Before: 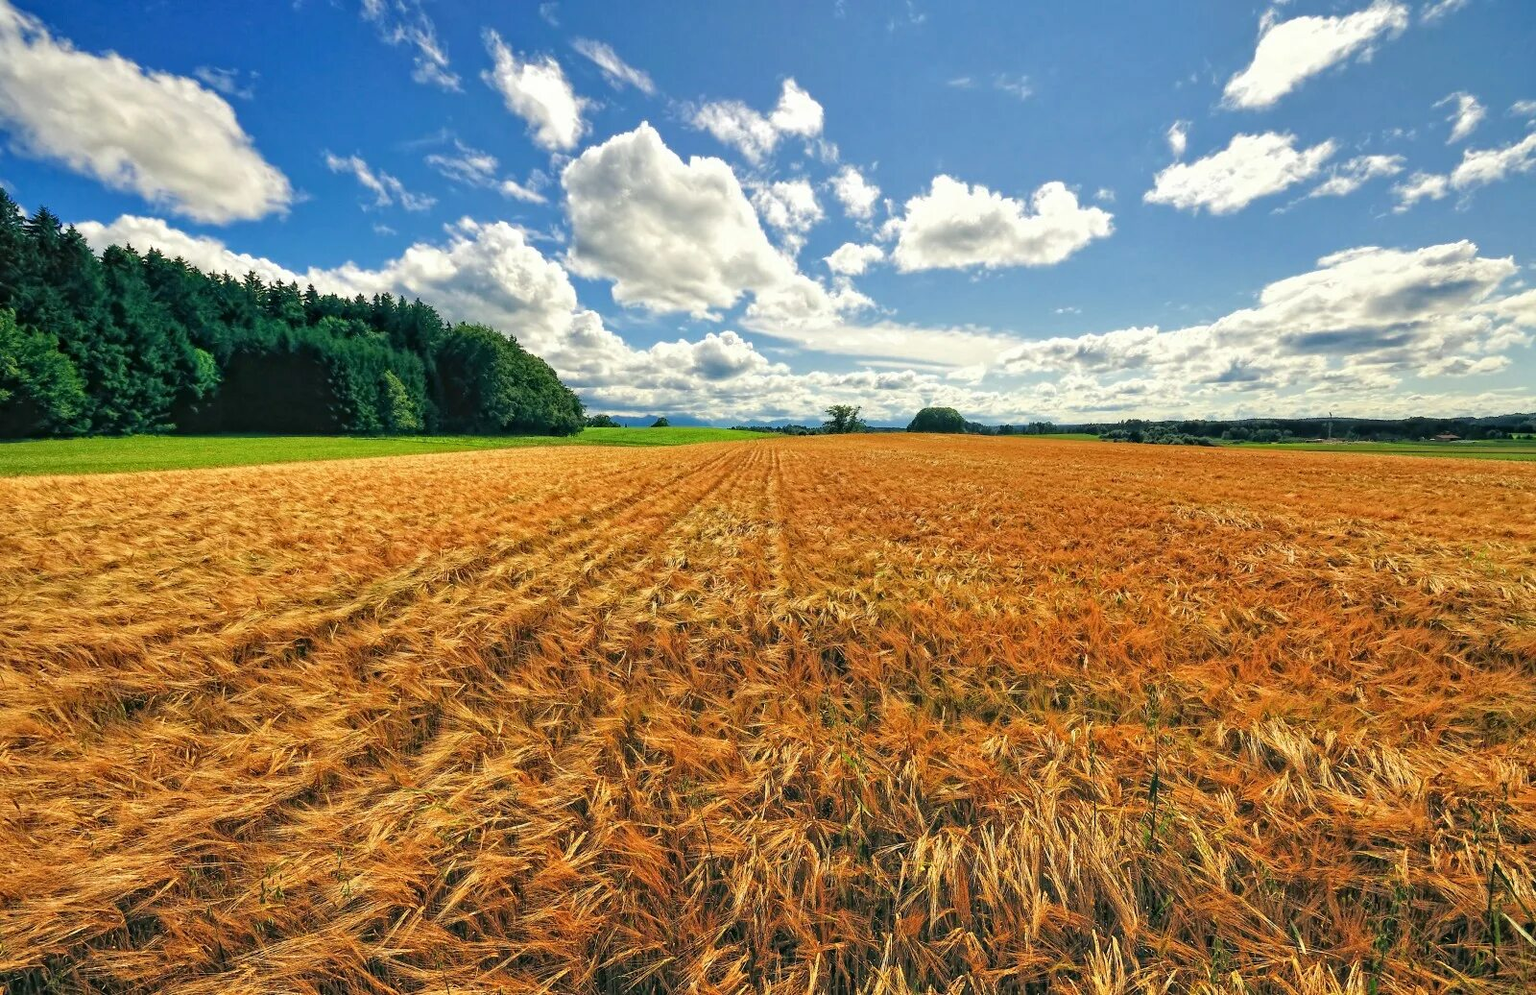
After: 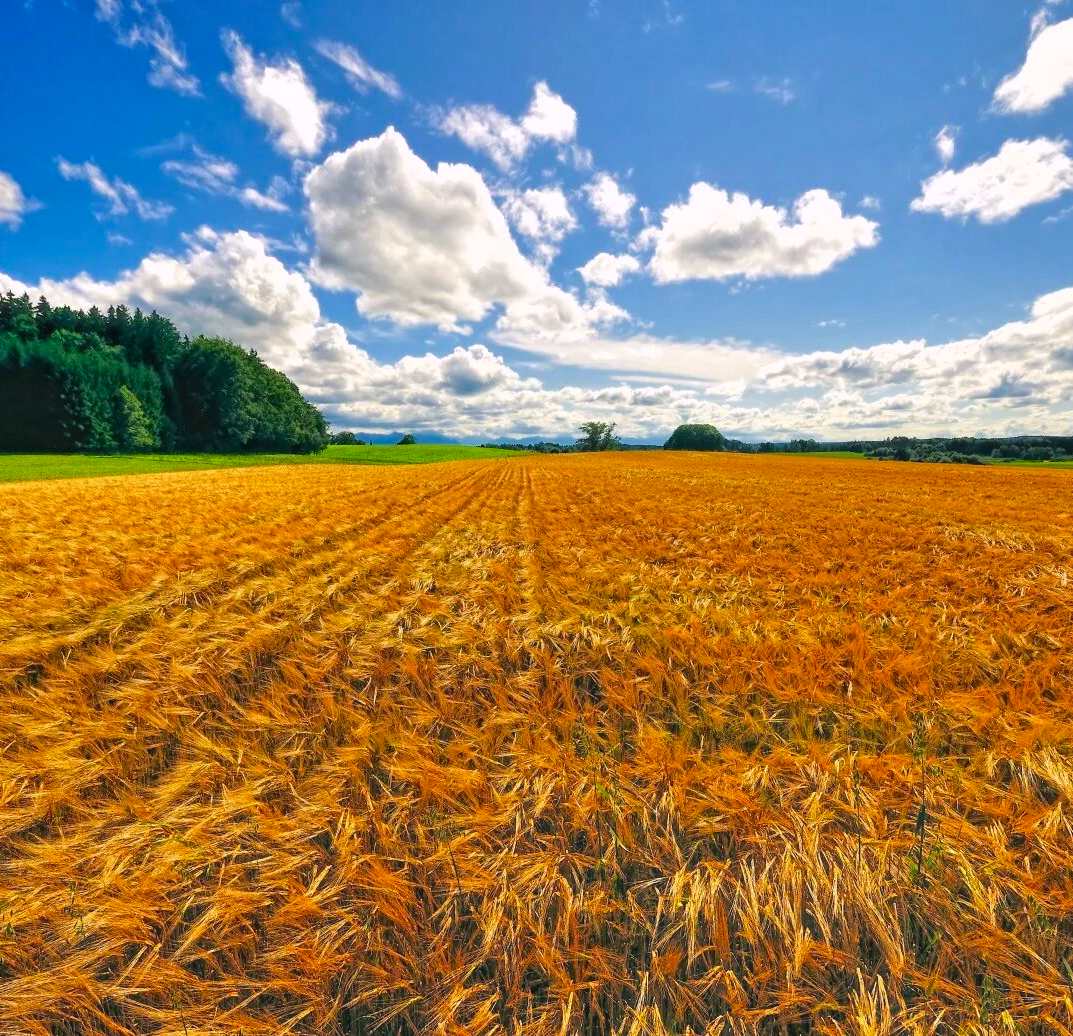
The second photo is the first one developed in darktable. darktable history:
crop and rotate: left 17.601%, right 15.294%
haze removal: strength -0.038, adaptive false
color balance rgb: highlights gain › chroma 2.001%, highlights gain › hue 291.26°, perceptual saturation grading › global saturation 29.653%
